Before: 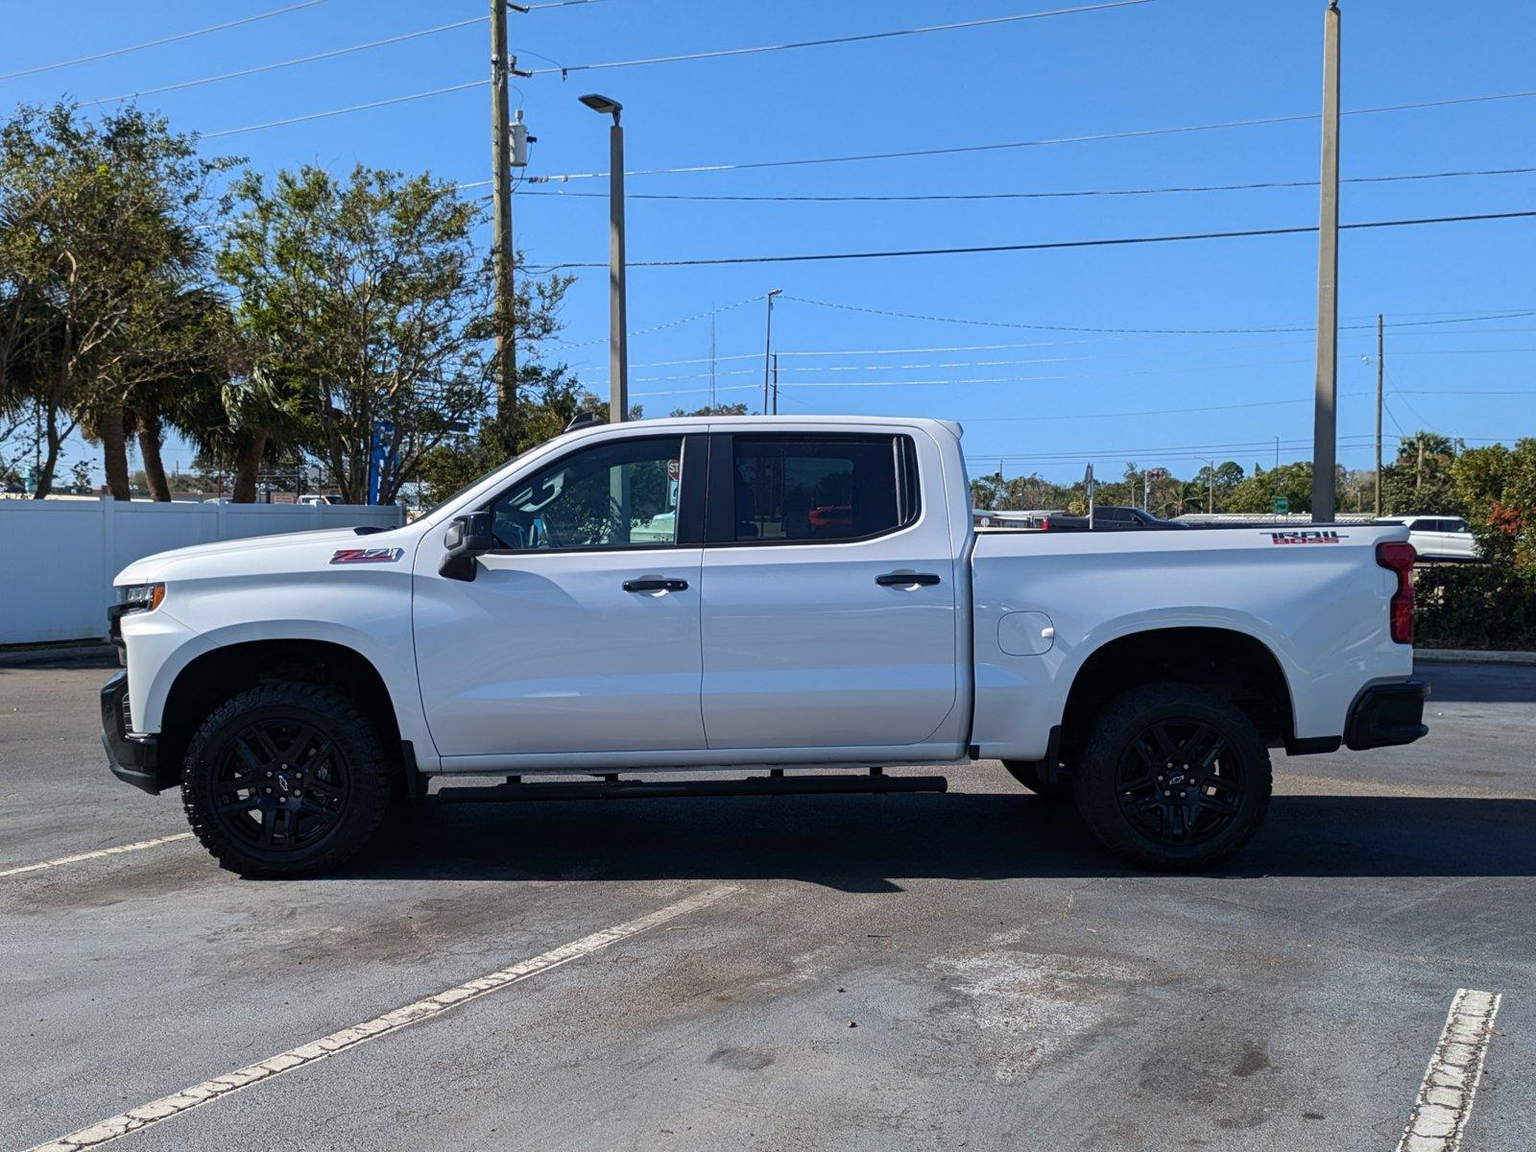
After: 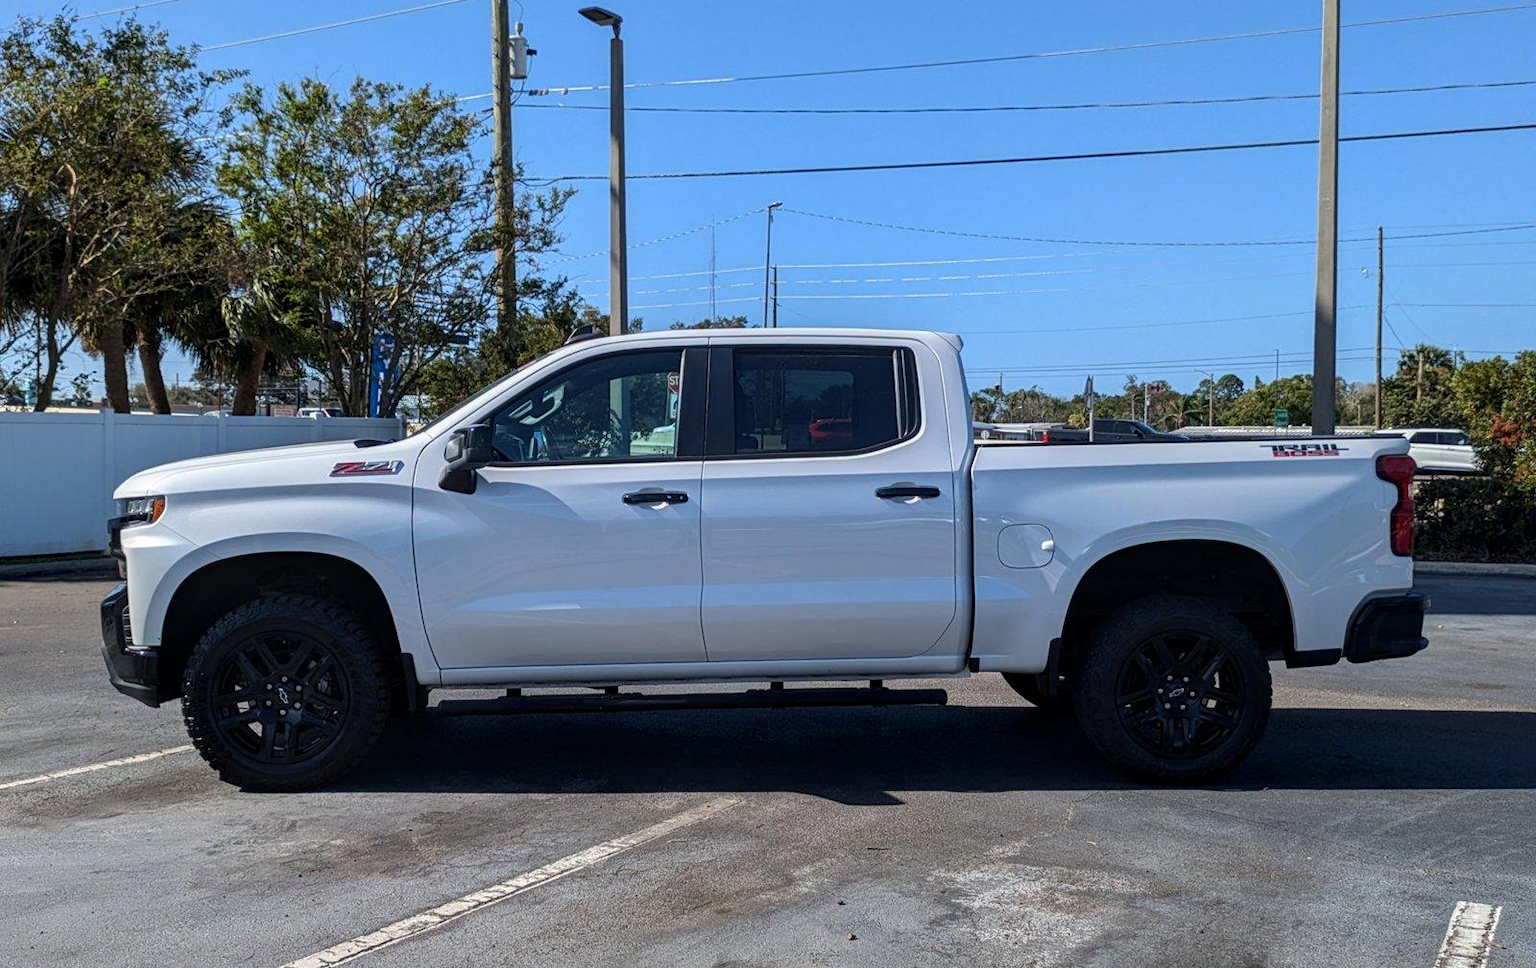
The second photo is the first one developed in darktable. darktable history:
crop: top 7.619%, bottom 8.261%
local contrast: on, module defaults
